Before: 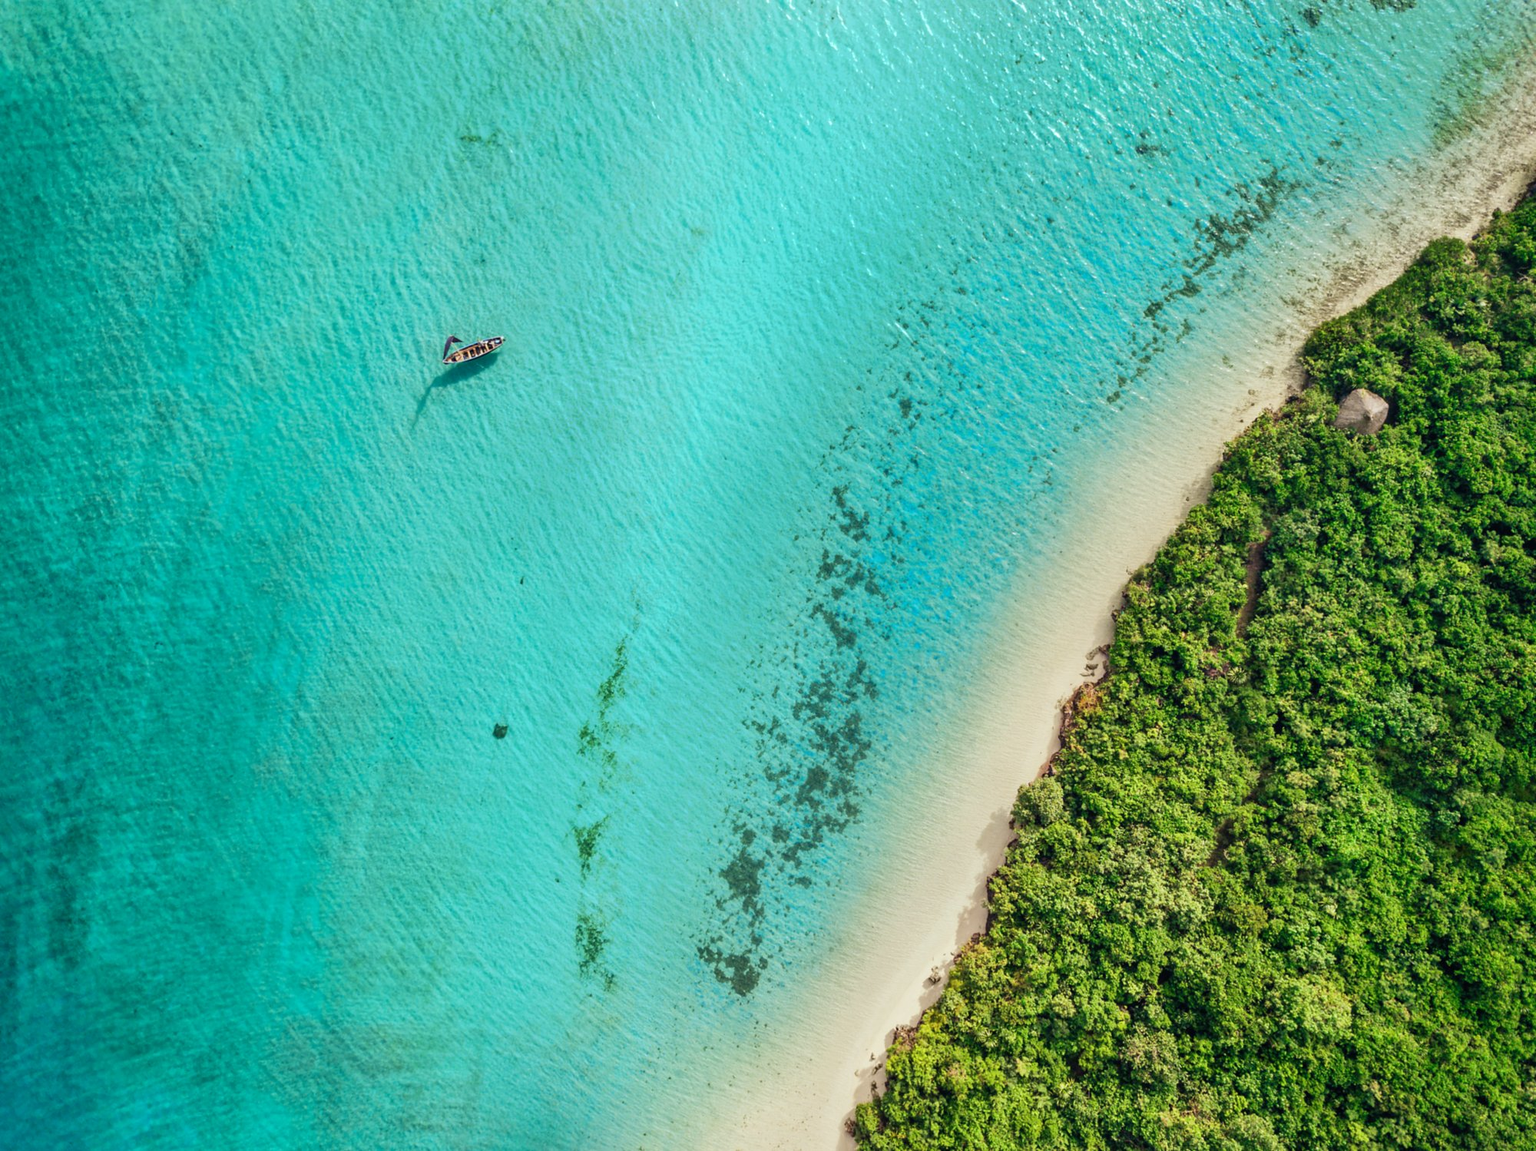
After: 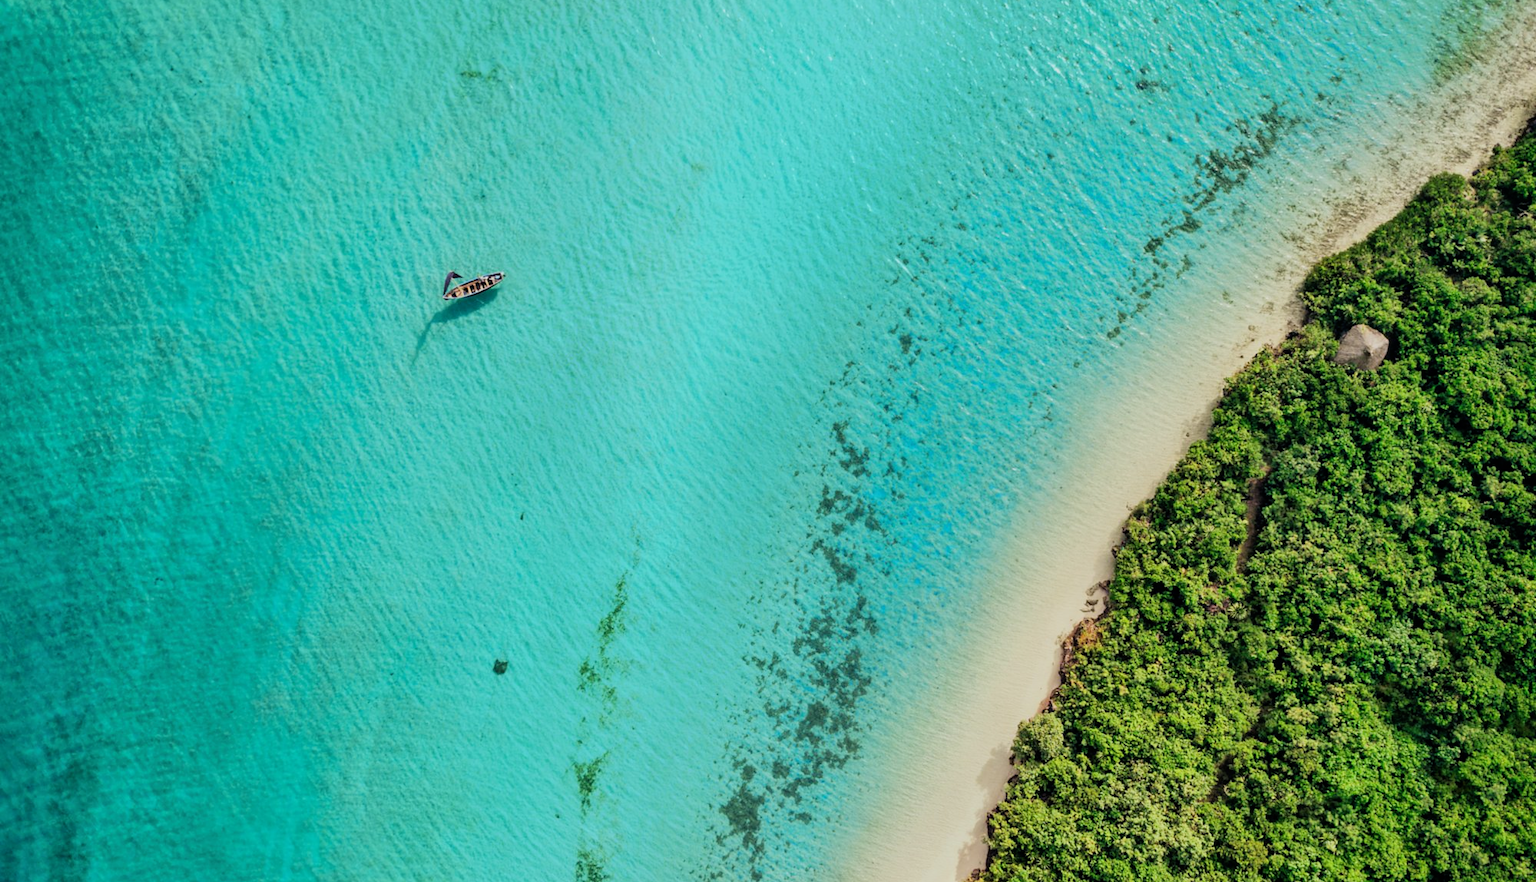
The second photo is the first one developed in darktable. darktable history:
crop: top 5.667%, bottom 17.637%
filmic rgb: threshold 3 EV, hardness 4.17, latitude 50%, contrast 1.1, preserve chrominance max RGB, color science v6 (2022), contrast in shadows safe, contrast in highlights safe, enable highlight reconstruction true
